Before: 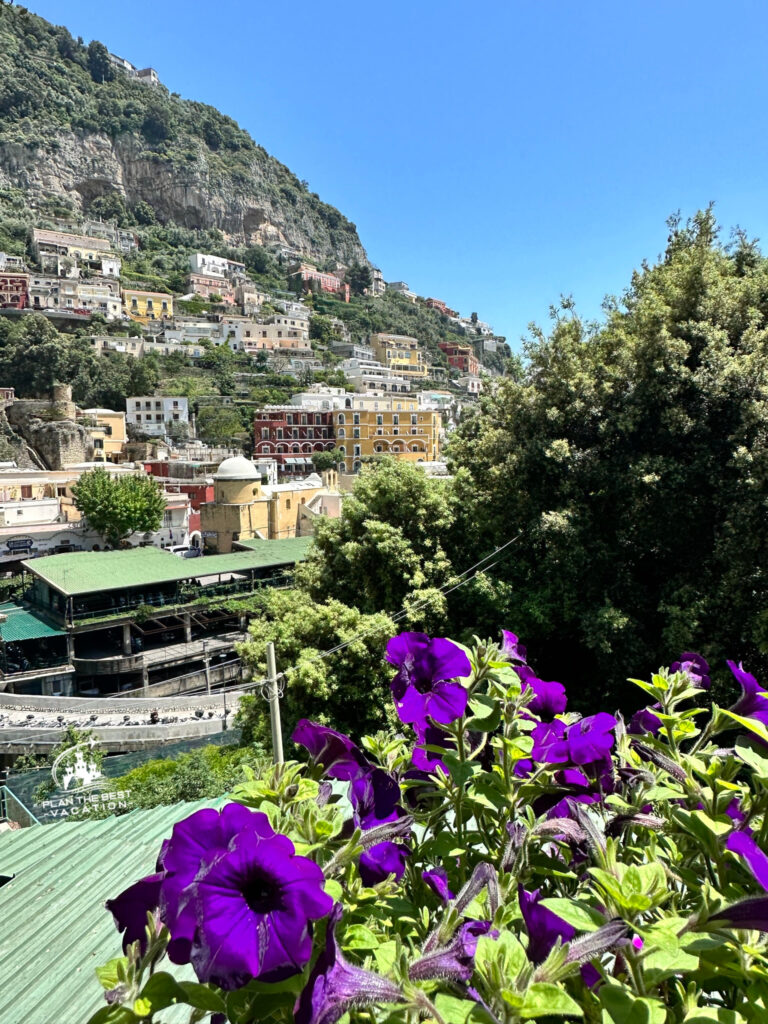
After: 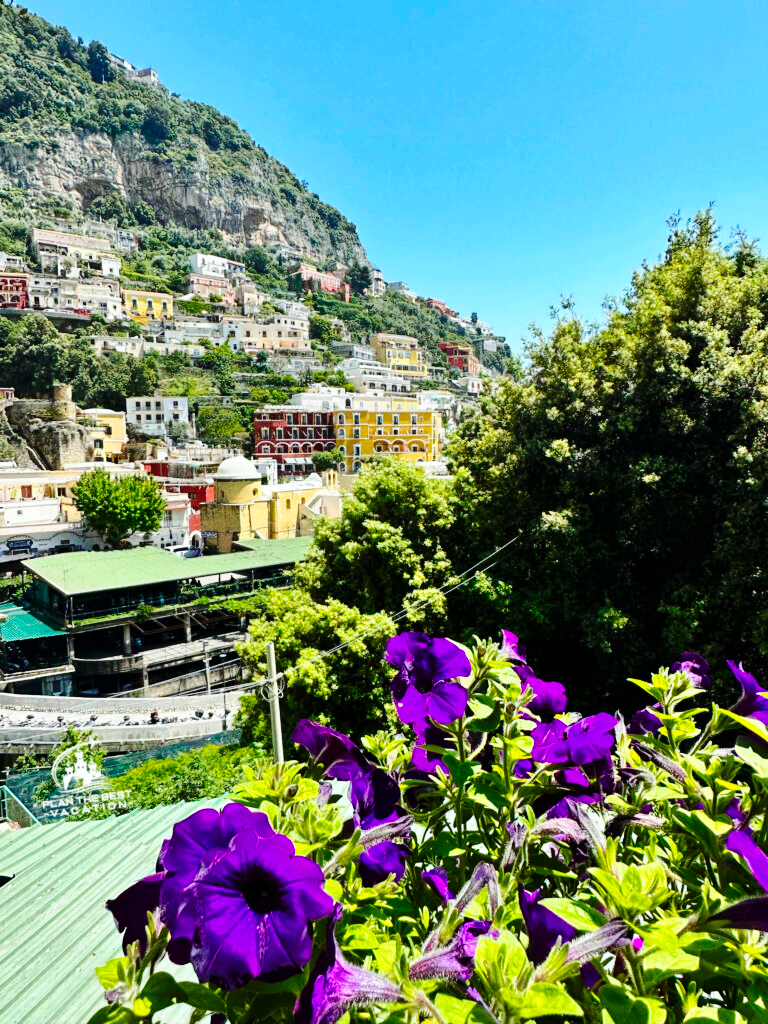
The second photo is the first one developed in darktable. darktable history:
color balance rgb: linear chroma grading › global chroma 10%, perceptual saturation grading › global saturation 30%, global vibrance 10%
base curve: curves: ch0 [(0, 0) (0.036, 0.025) (0.121, 0.166) (0.206, 0.329) (0.605, 0.79) (1, 1)], preserve colors none
white balance: red 0.978, blue 0.999
